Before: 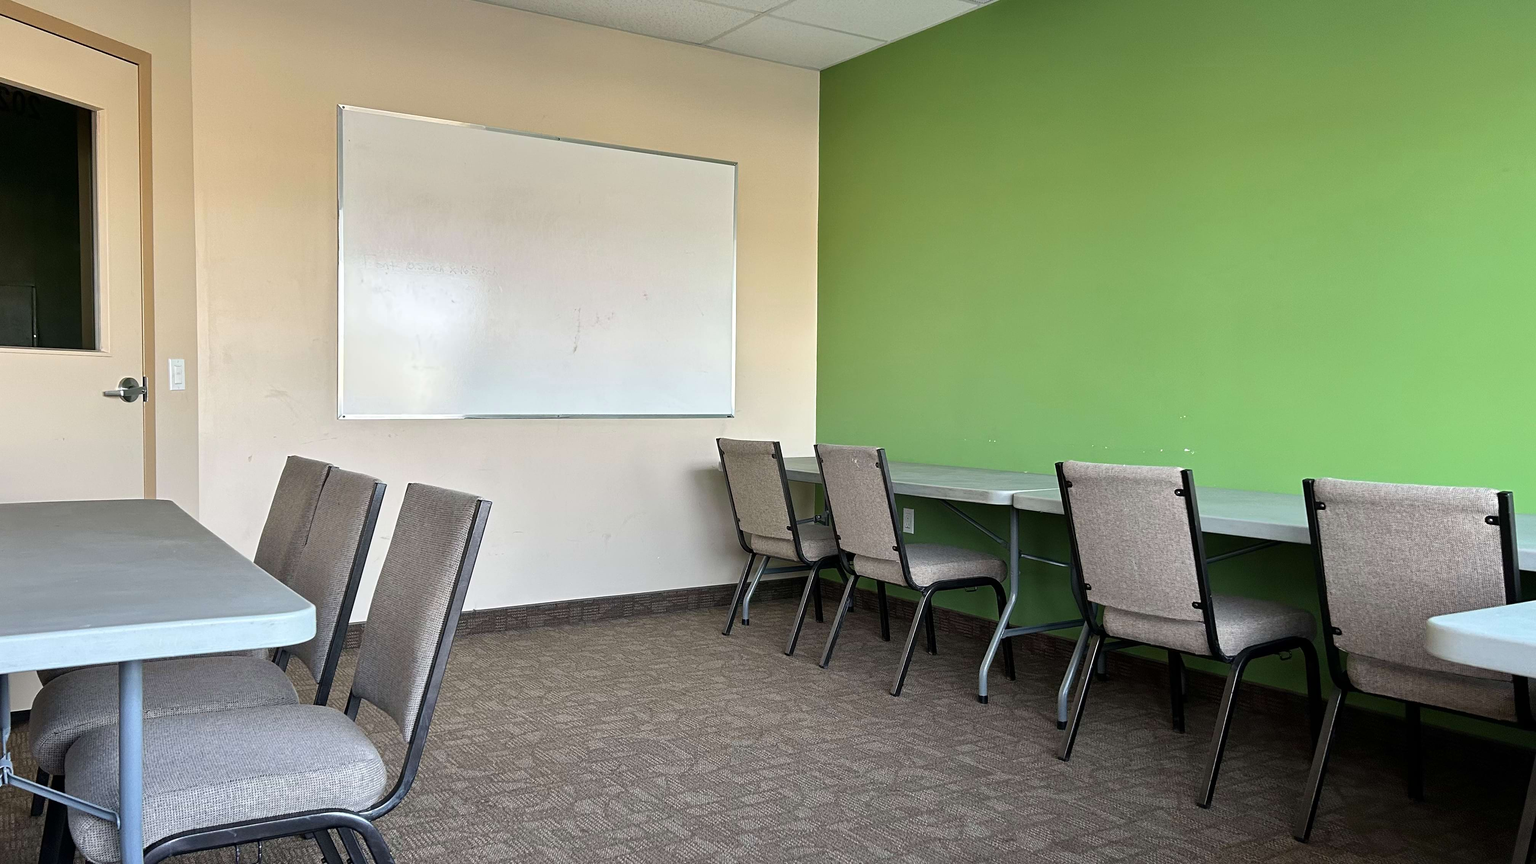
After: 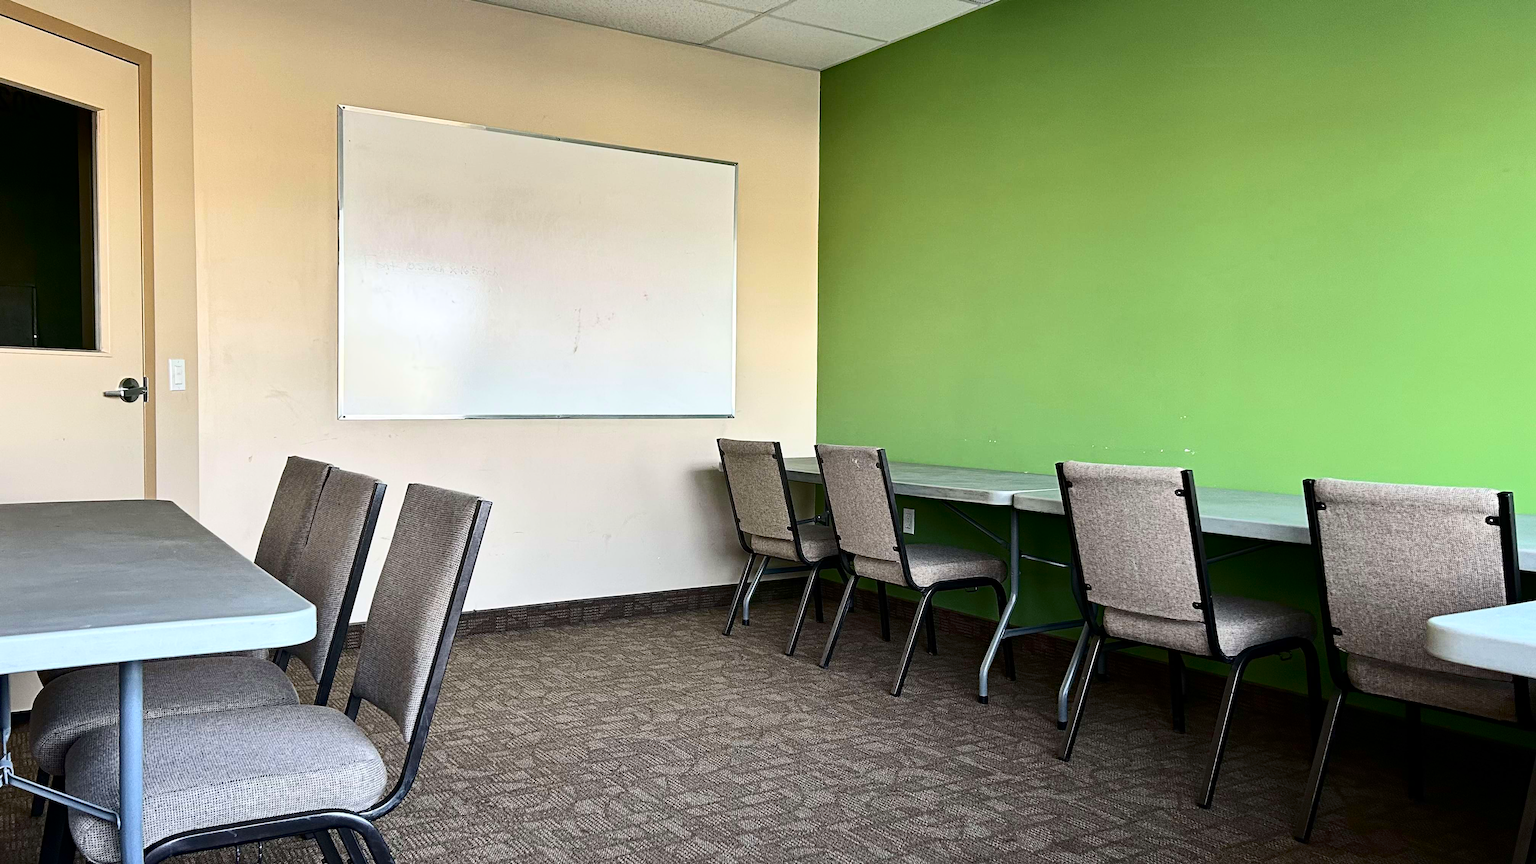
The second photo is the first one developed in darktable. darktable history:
contrast brightness saturation: contrast 0.279
haze removal: strength 0.304, distance 0.255, adaptive false
